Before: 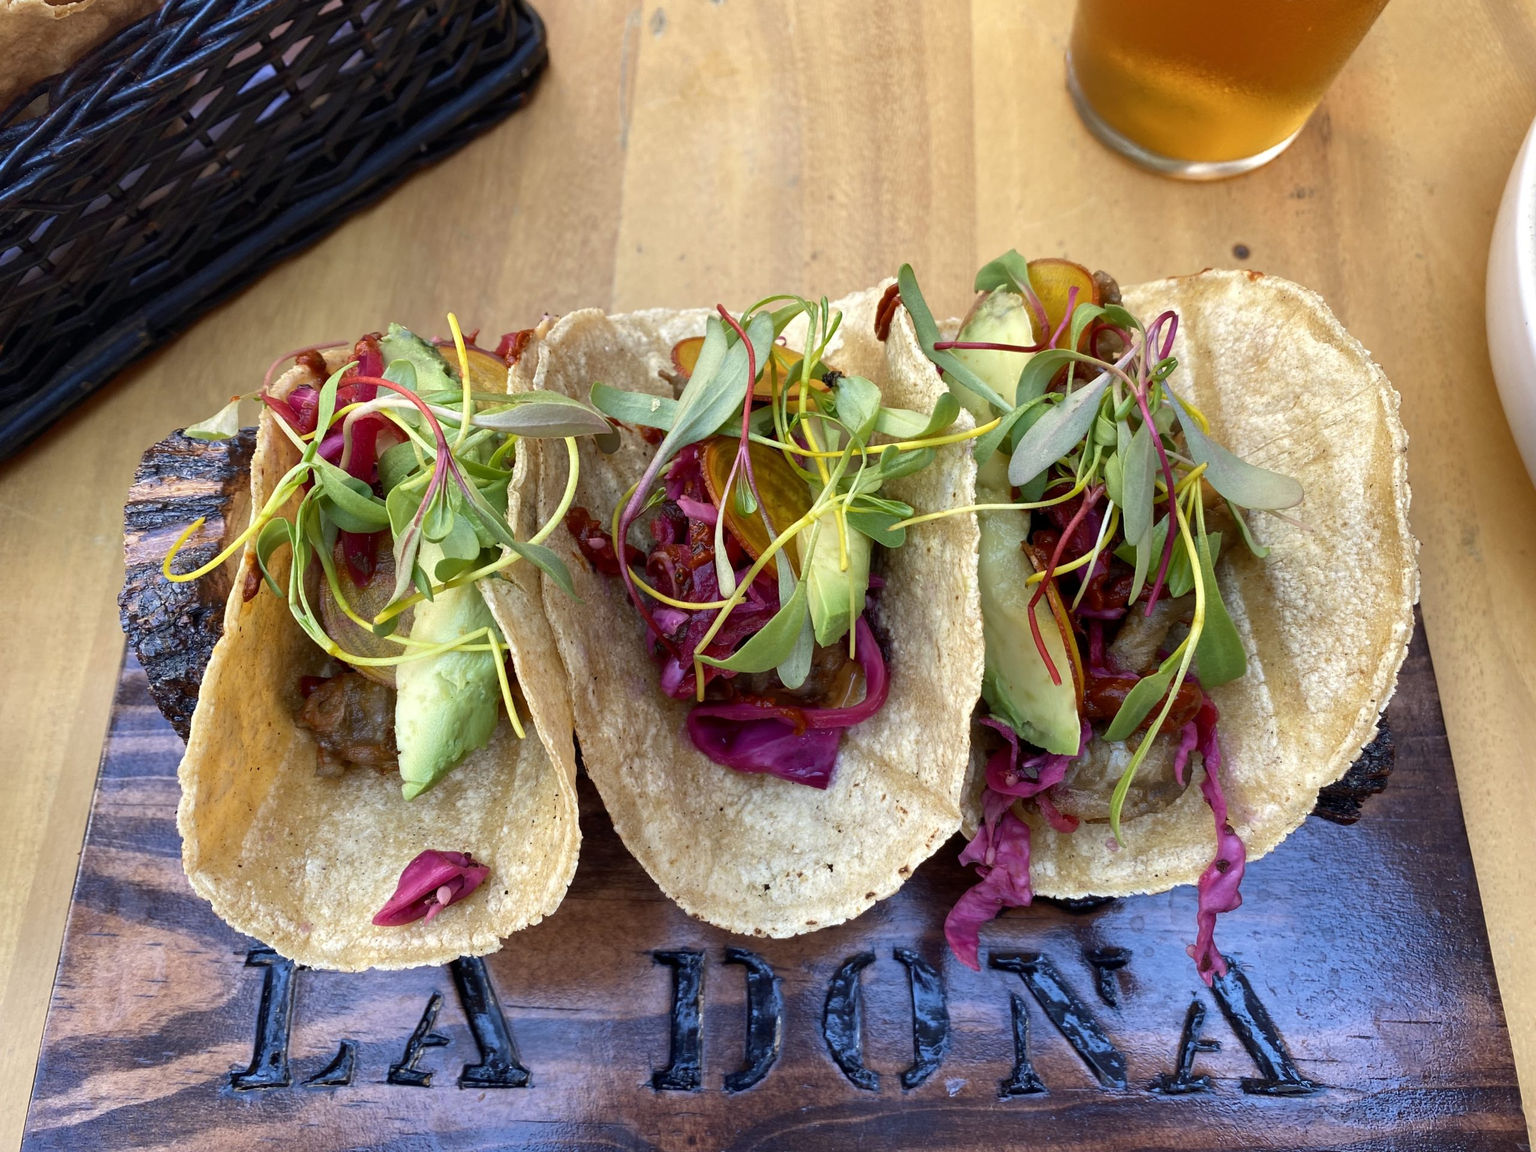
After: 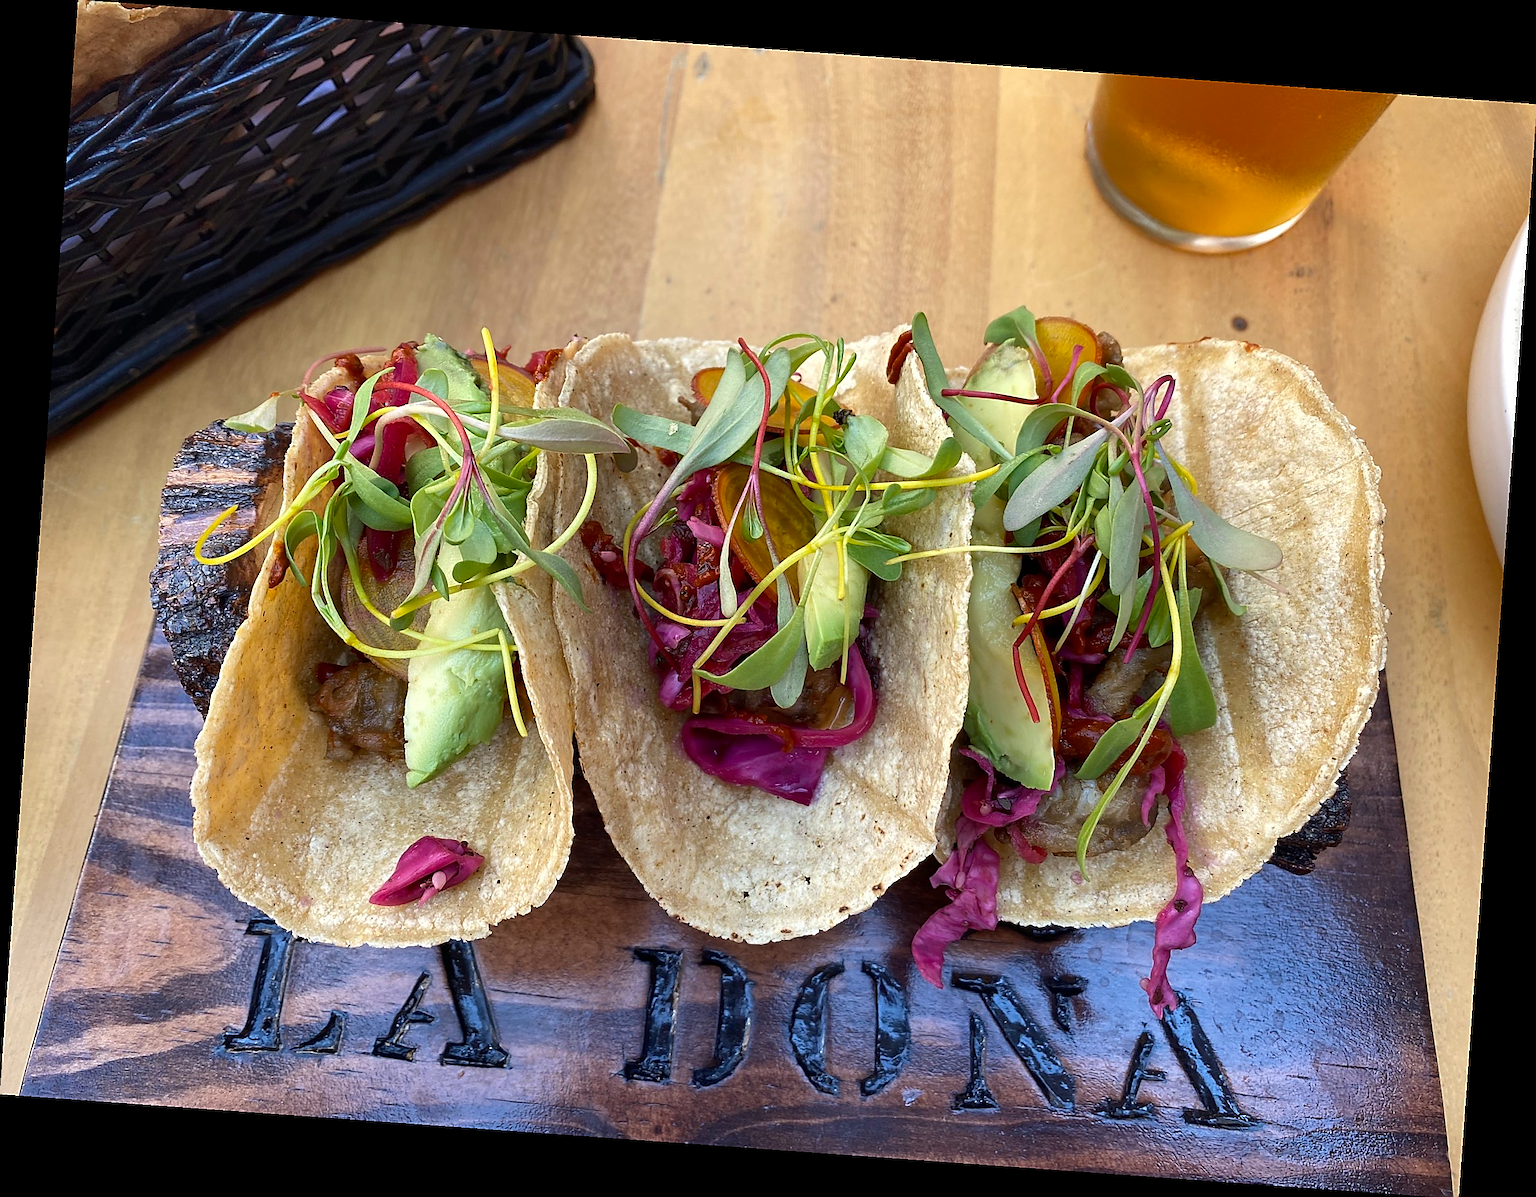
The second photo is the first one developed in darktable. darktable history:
sharpen: radius 1.4, amount 1.25, threshold 0.7
rotate and perspective: rotation 4.1°, automatic cropping off
contrast brightness saturation: saturation -0.05
